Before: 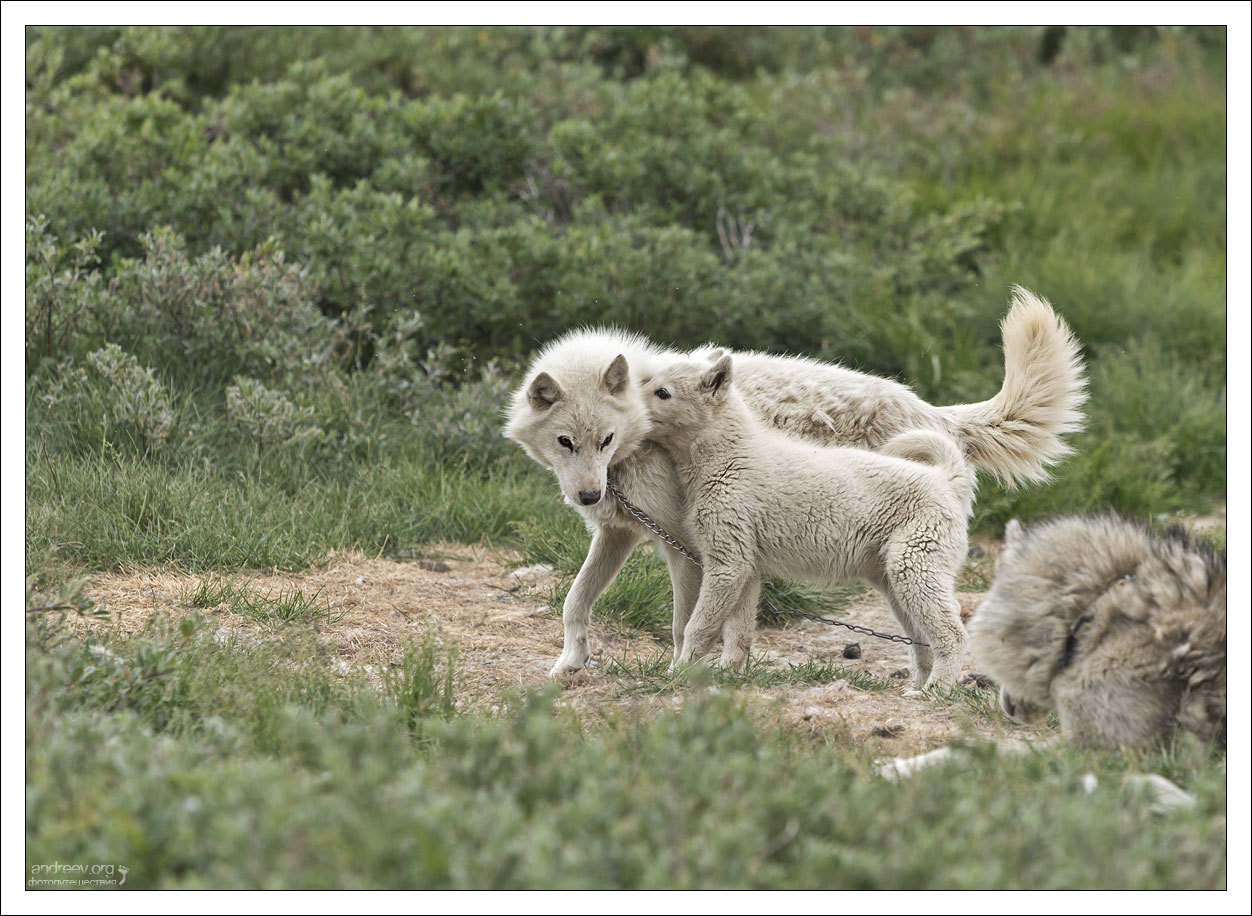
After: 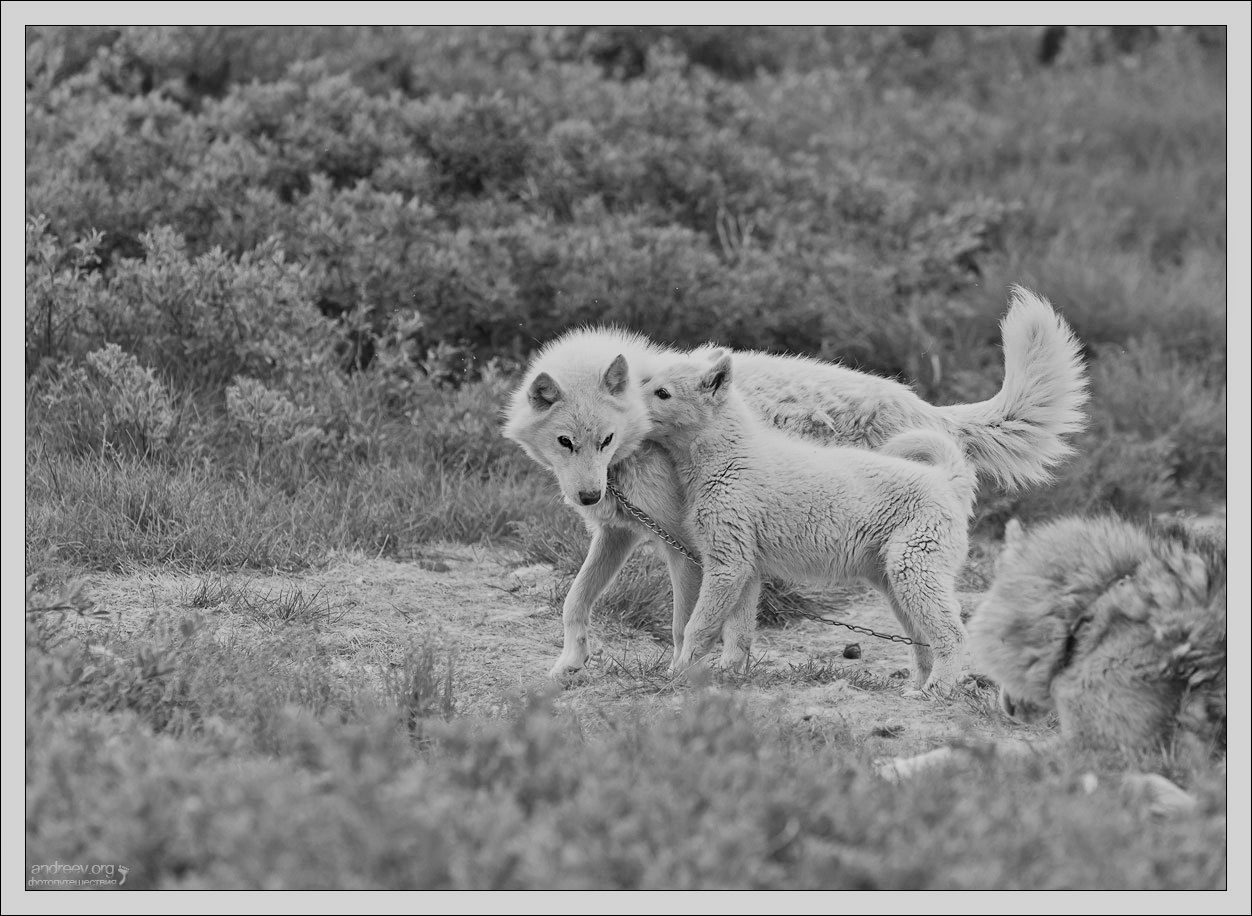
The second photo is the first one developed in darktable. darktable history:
color balance rgb: perceptual saturation grading › global saturation 20%, global vibrance 20%
monochrome: on, module defaults
filmic rgb: black relative exposure -16 EV, white relative exposure 6.12 EV, hardness 5.22
